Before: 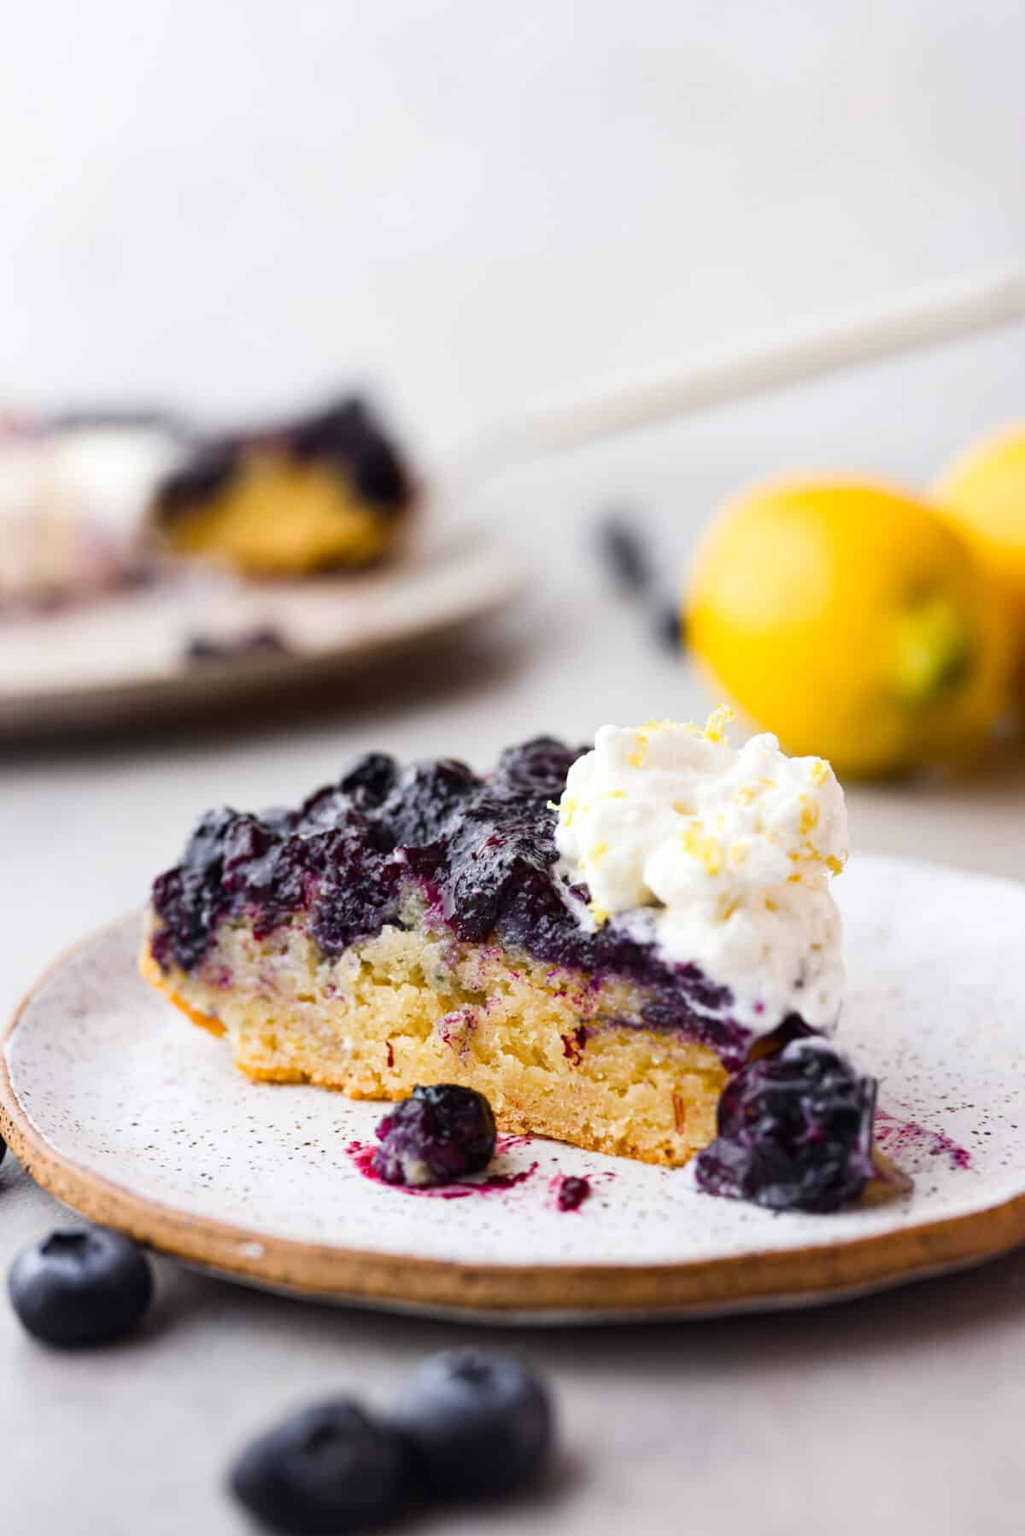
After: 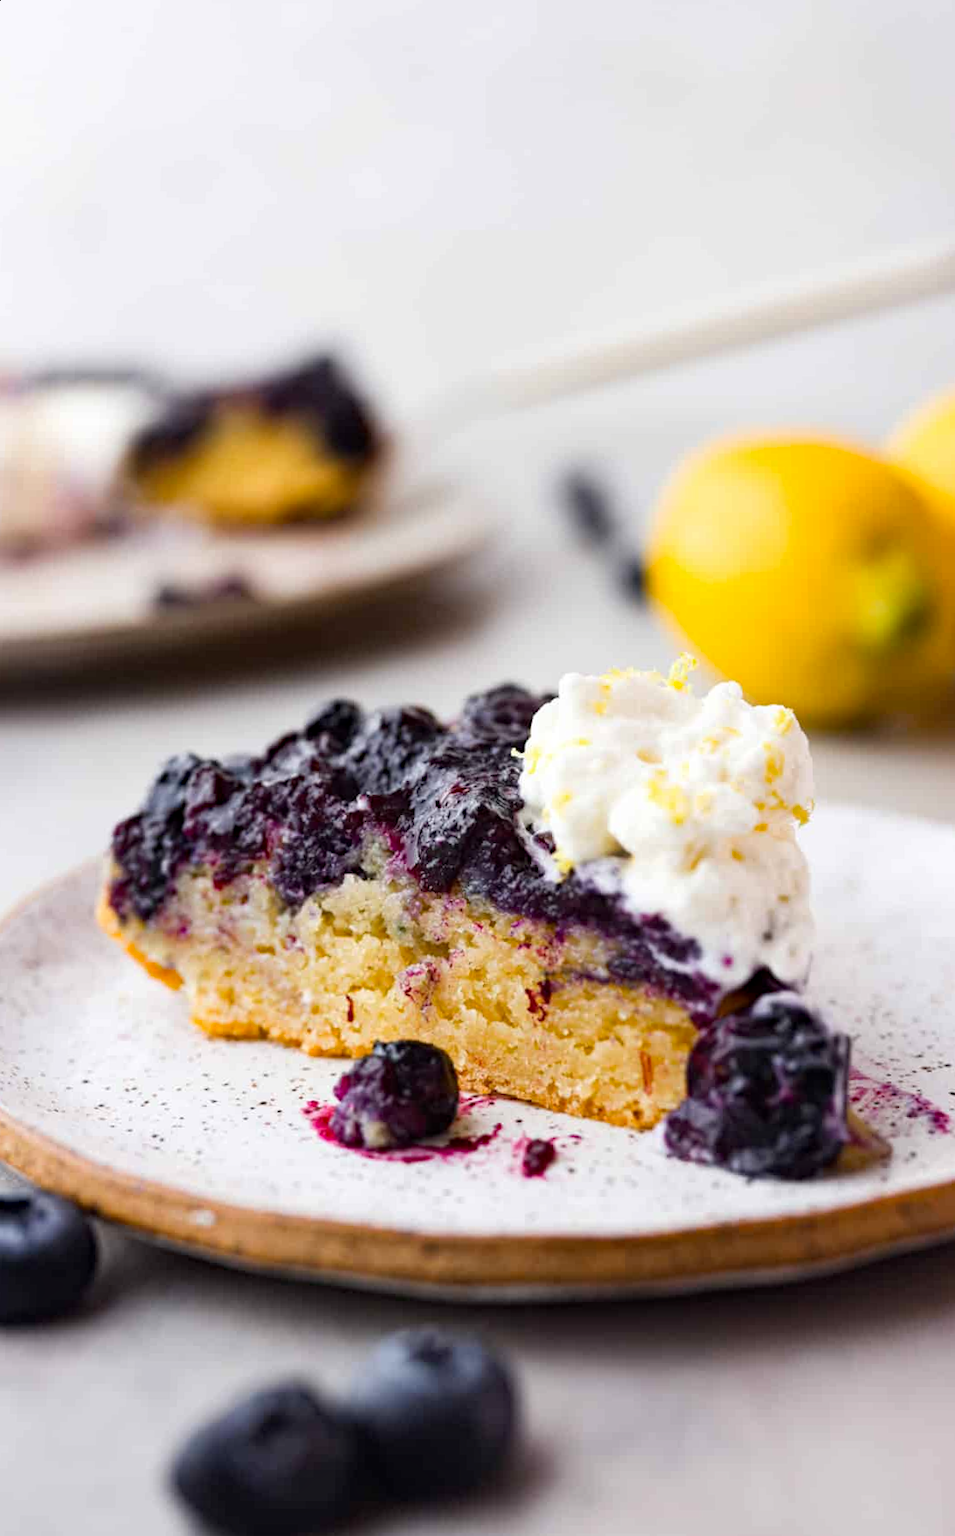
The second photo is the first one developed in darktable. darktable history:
haze removal: compatibility mode true, adaptive false
rotate and perspective: rotation 0.215°, lens shift (vertical) -0.139, crop left 0.069, crop right 0.939, crop top 0.002, crop bottom 0.996
